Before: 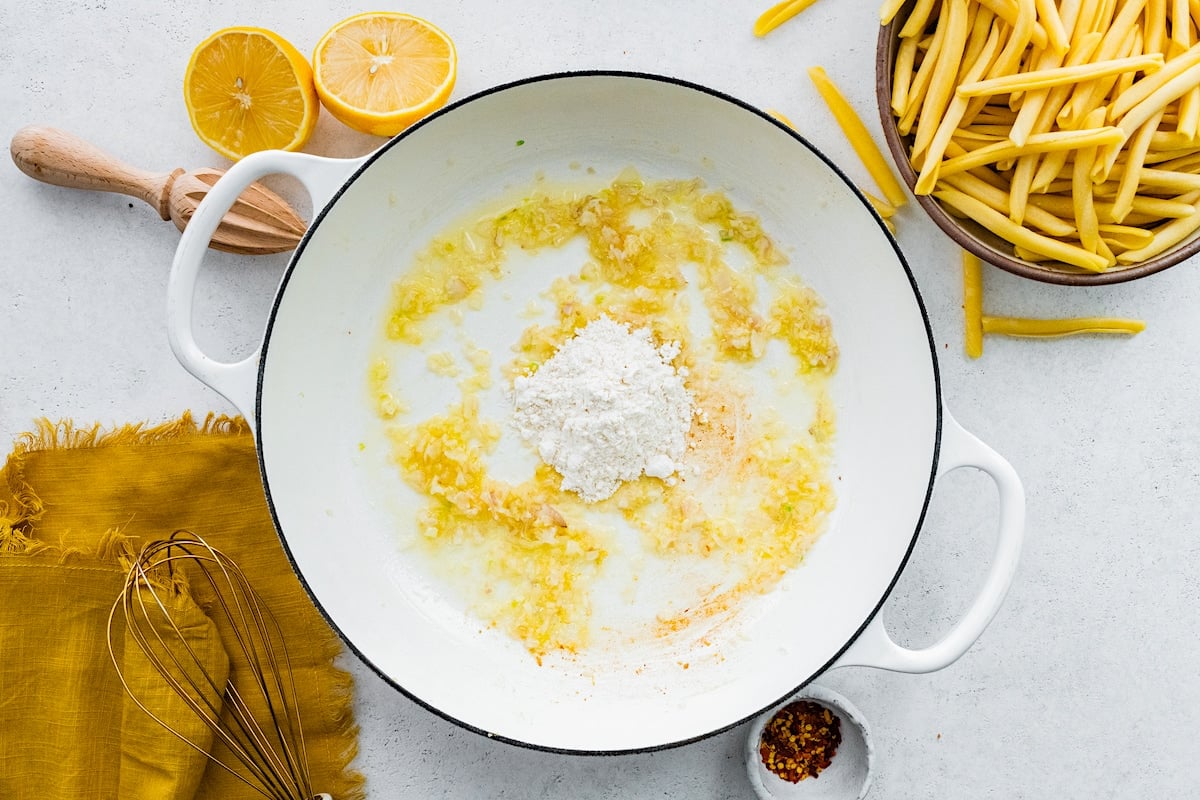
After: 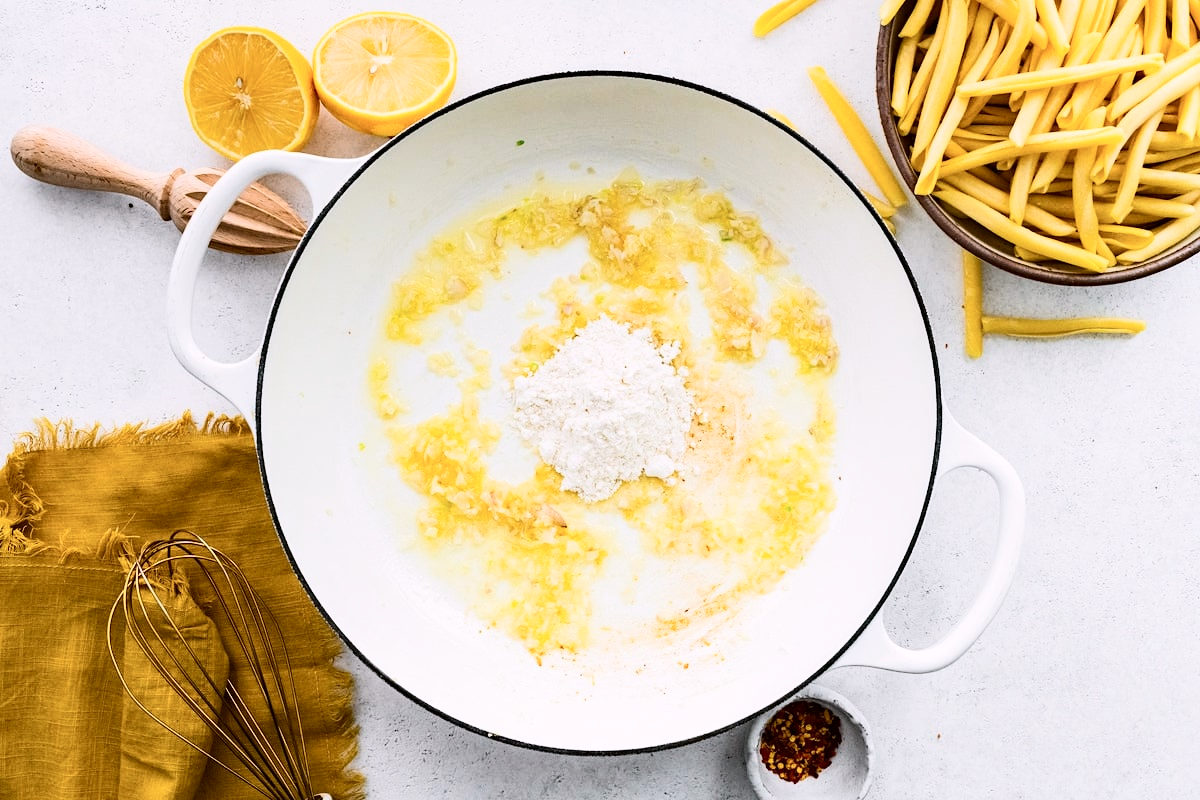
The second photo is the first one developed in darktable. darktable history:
color correction: highlights a* 3.12, highlights b* -1.55, shadows a* -0.101, shadows b* 2.52, saturation 0.98
contrast brightness saturation: contrast 0.28
